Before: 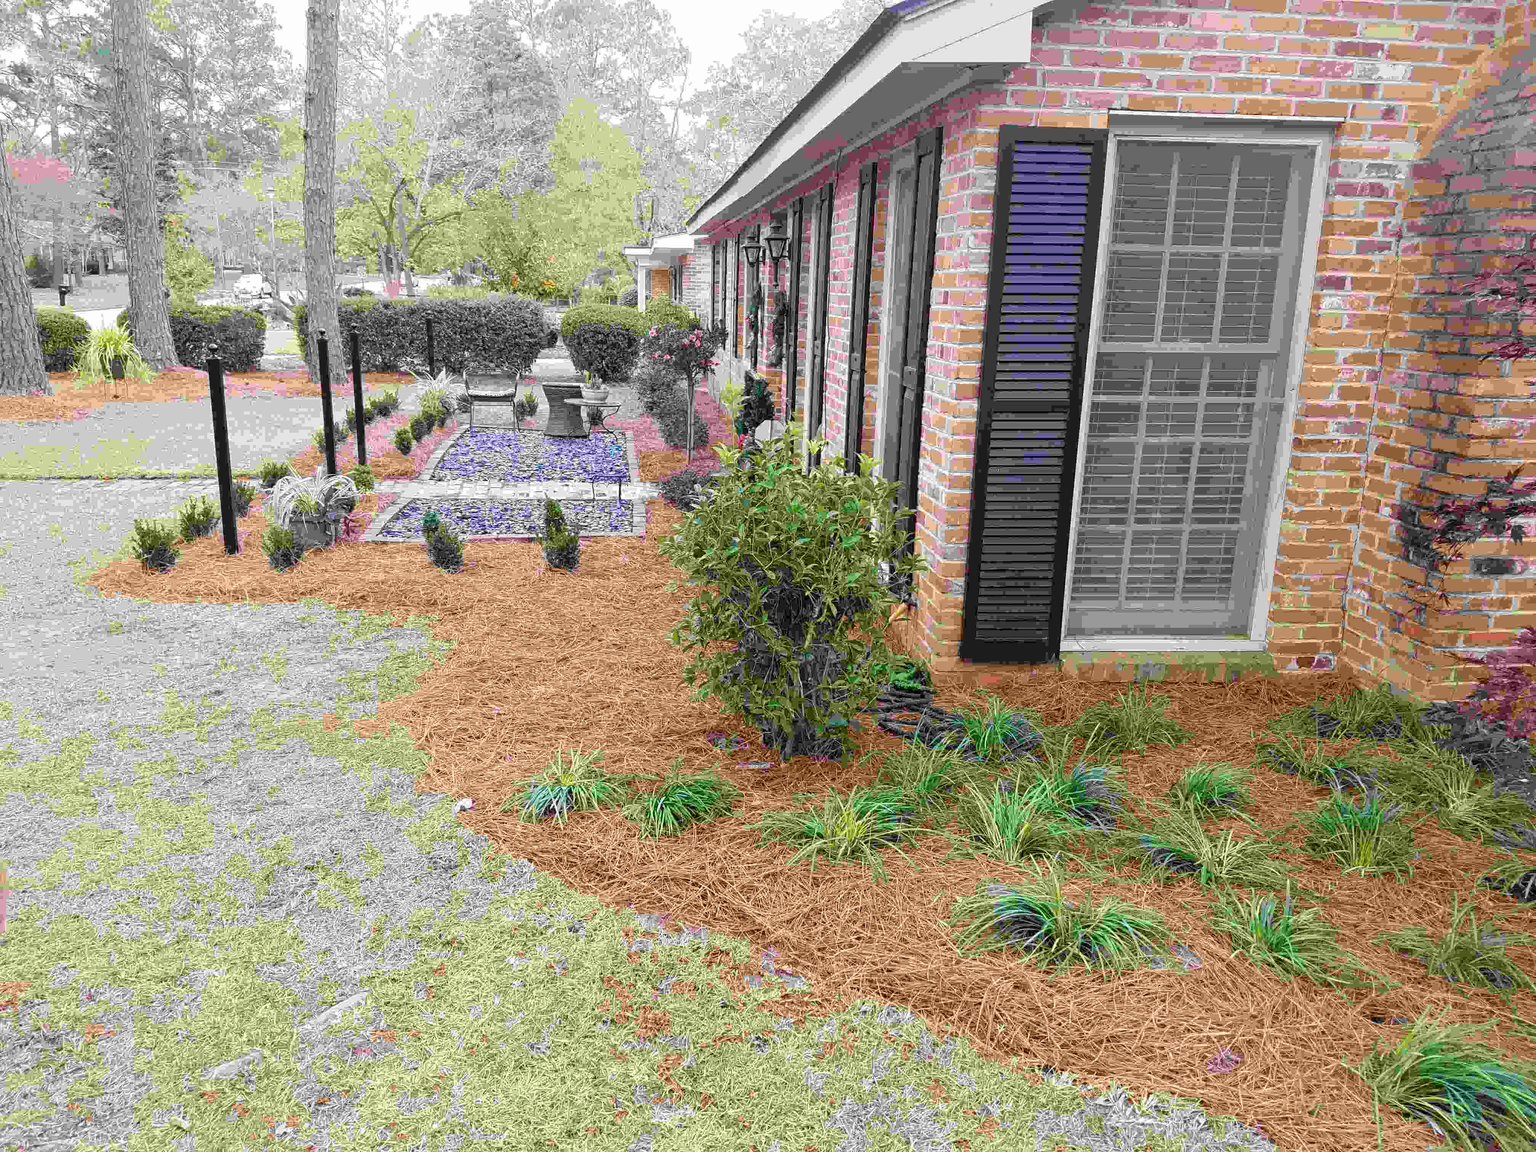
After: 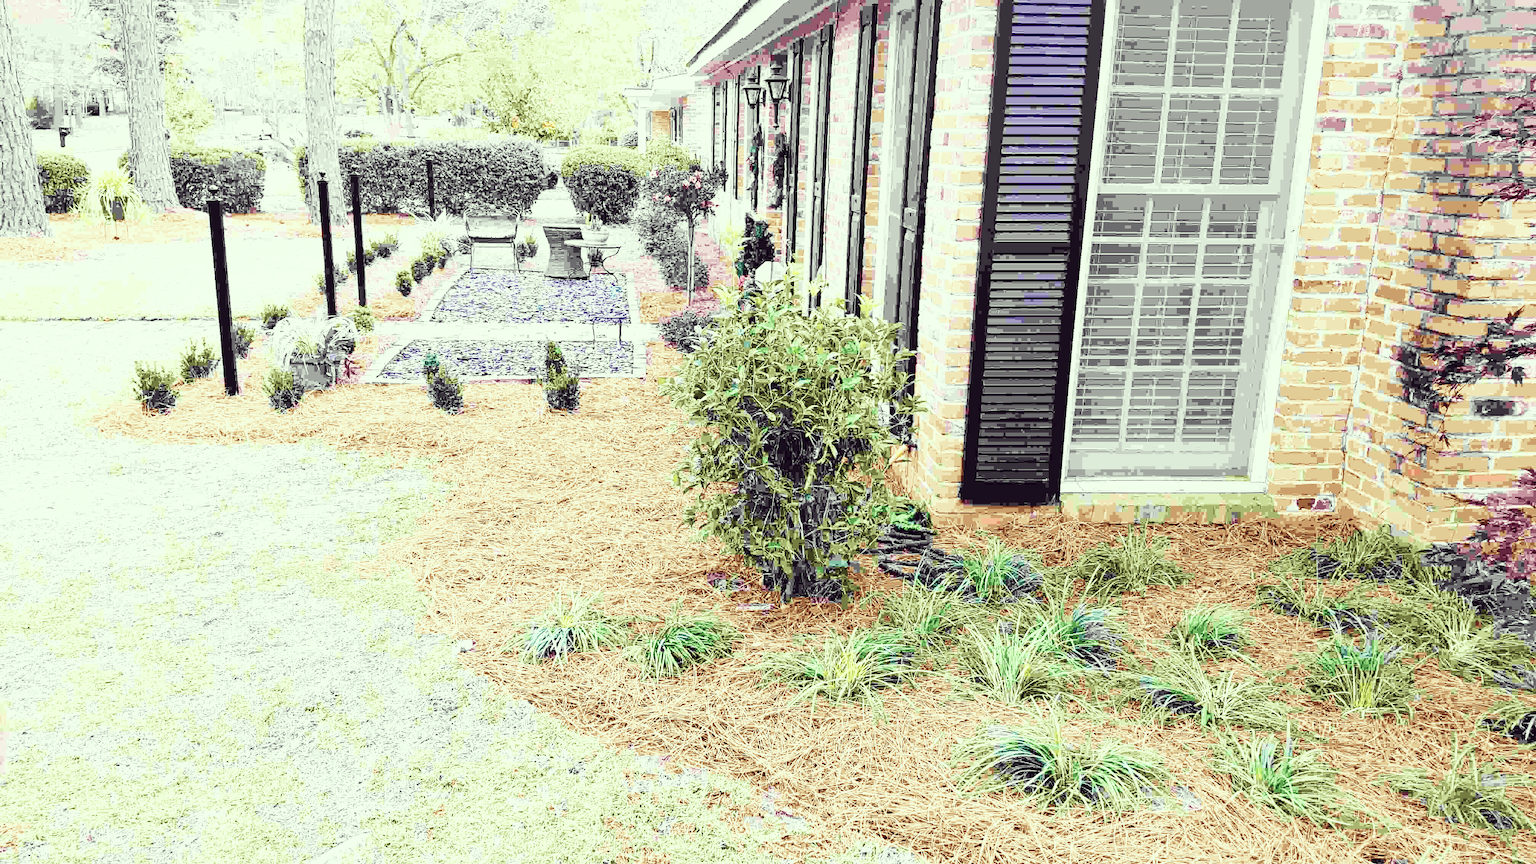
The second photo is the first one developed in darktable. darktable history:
color correction: highlights a* -20.17, highlights b* 20.27, shadows a* 20.03, shadows b* -20.46, saturation 0.43
contrast brightness saturation: contrast 0.16, saturation 0.32
base curve: curves: ch0 [(0, 0) (0.007, 0.004) (0.027, 0.03) (0.046, 0.07) (0.207, 0.54) (0.442, 0.872) (0.673, 0.972) (1, 1)], preserve colors none
crop: top 13.819%, bottom 11.169%
